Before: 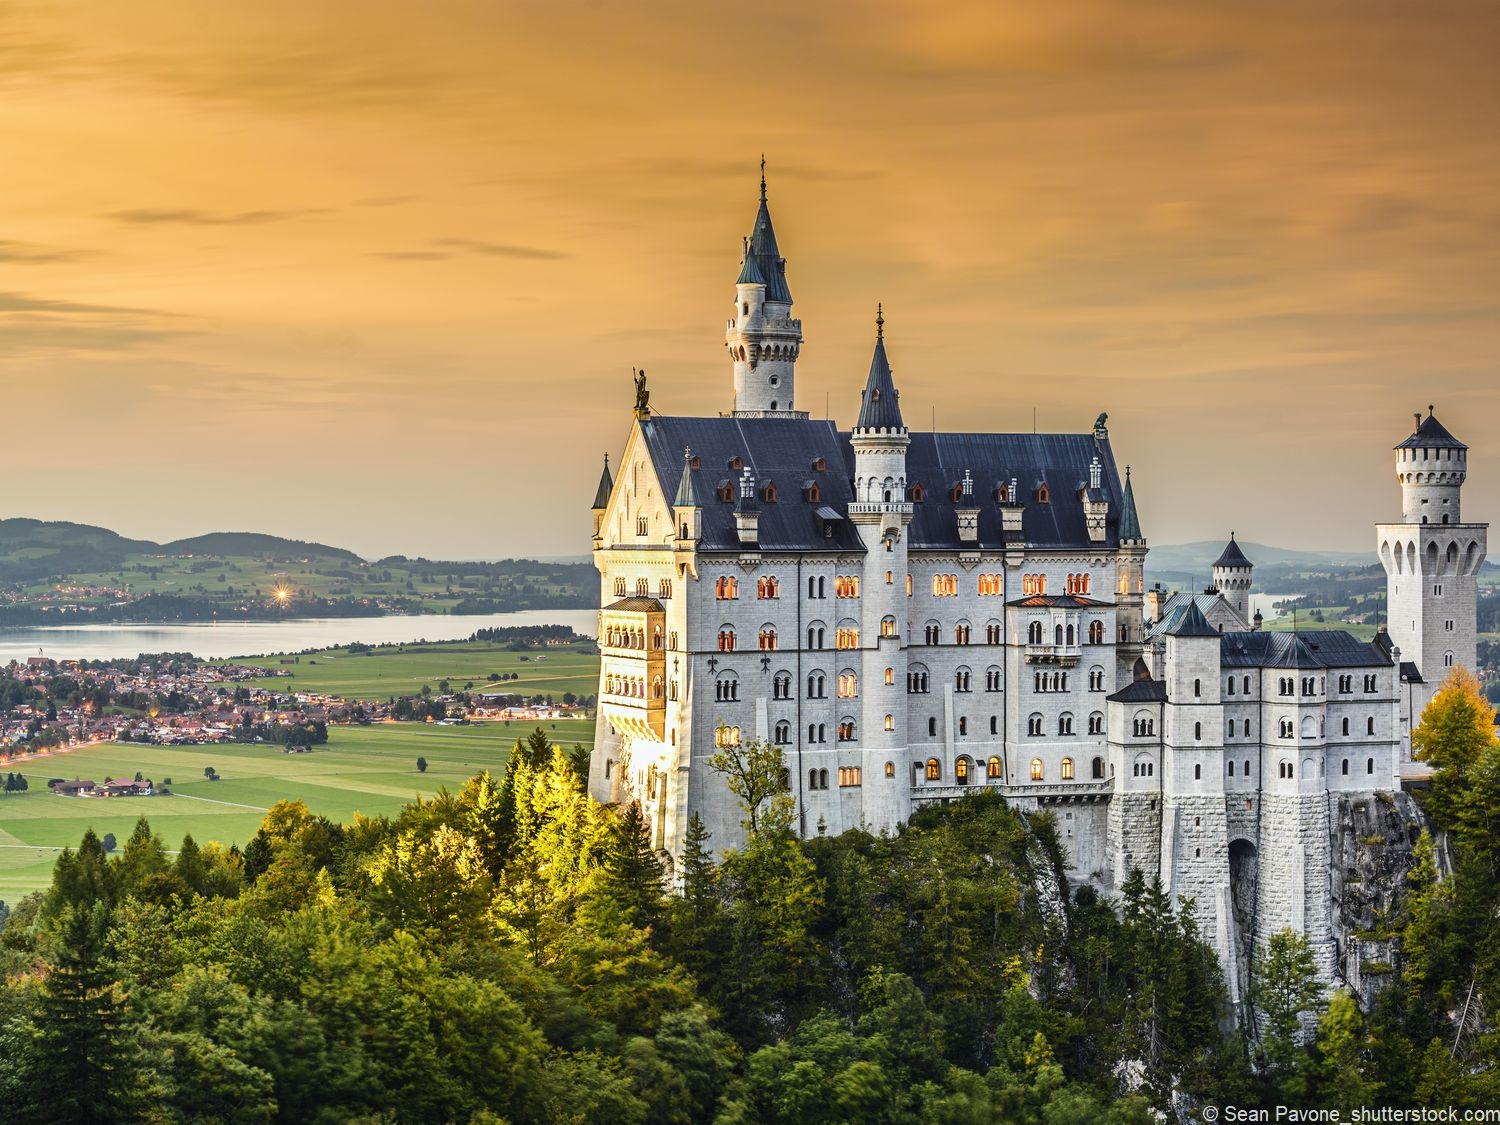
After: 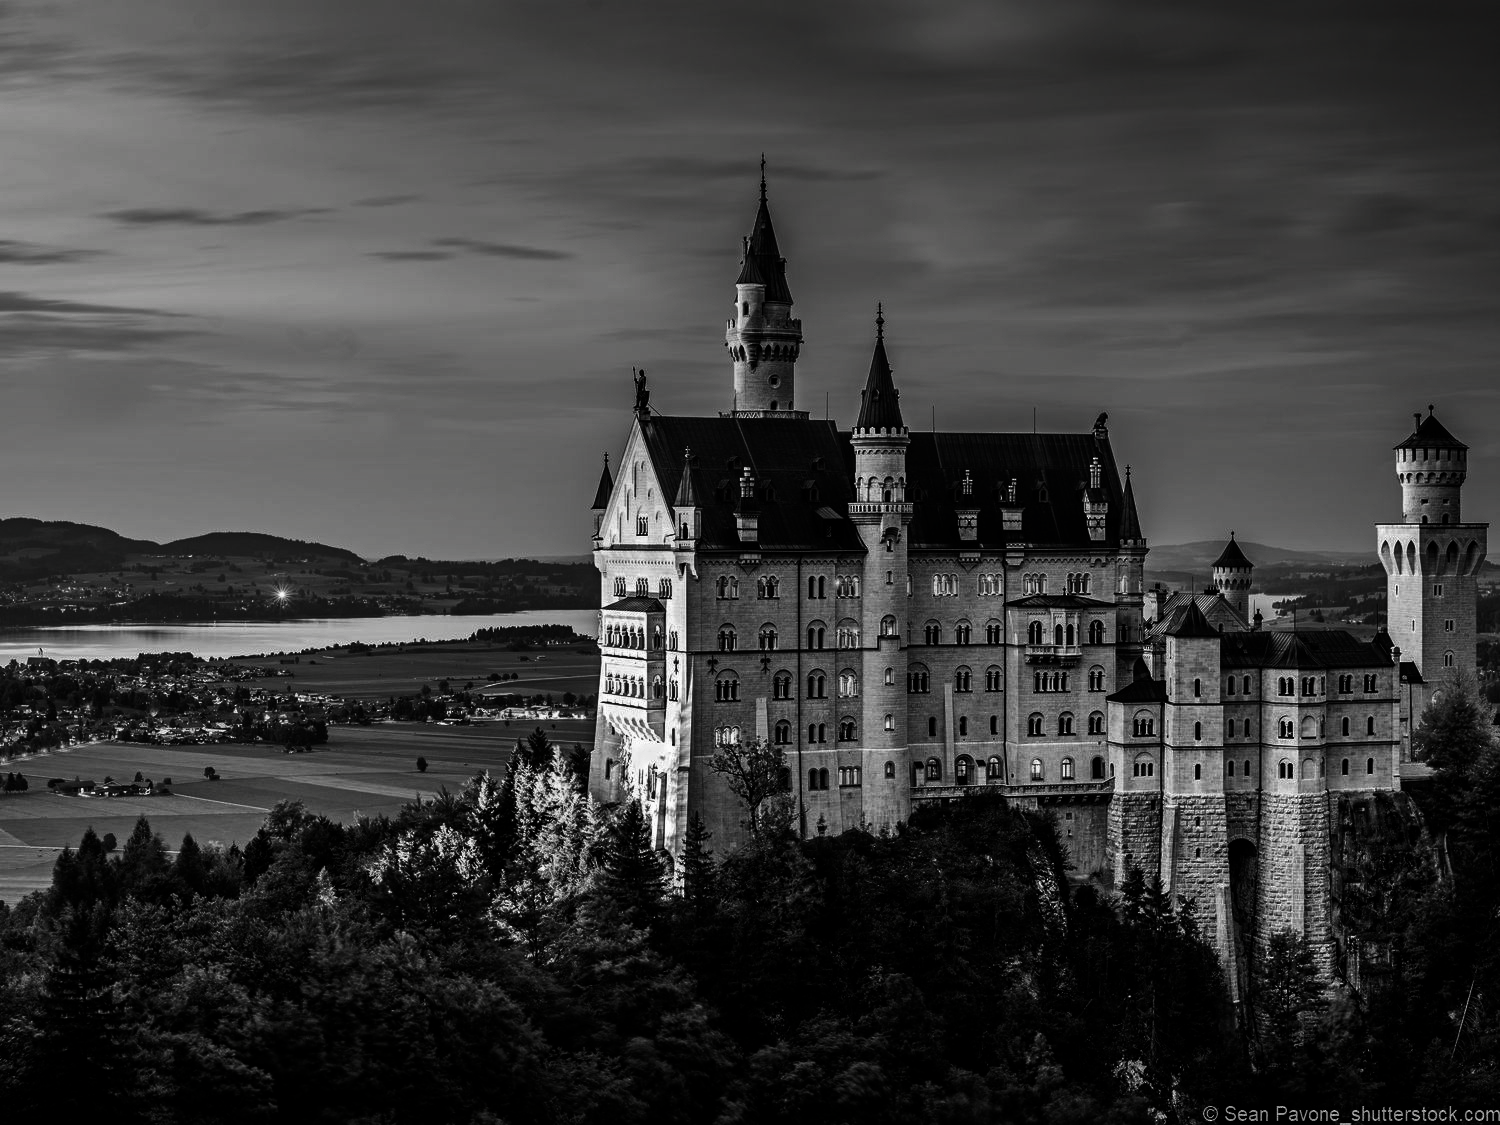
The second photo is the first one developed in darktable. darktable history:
contrast brightness saturation: contrast 0.017, brightness -0.988, saturation -0.993
